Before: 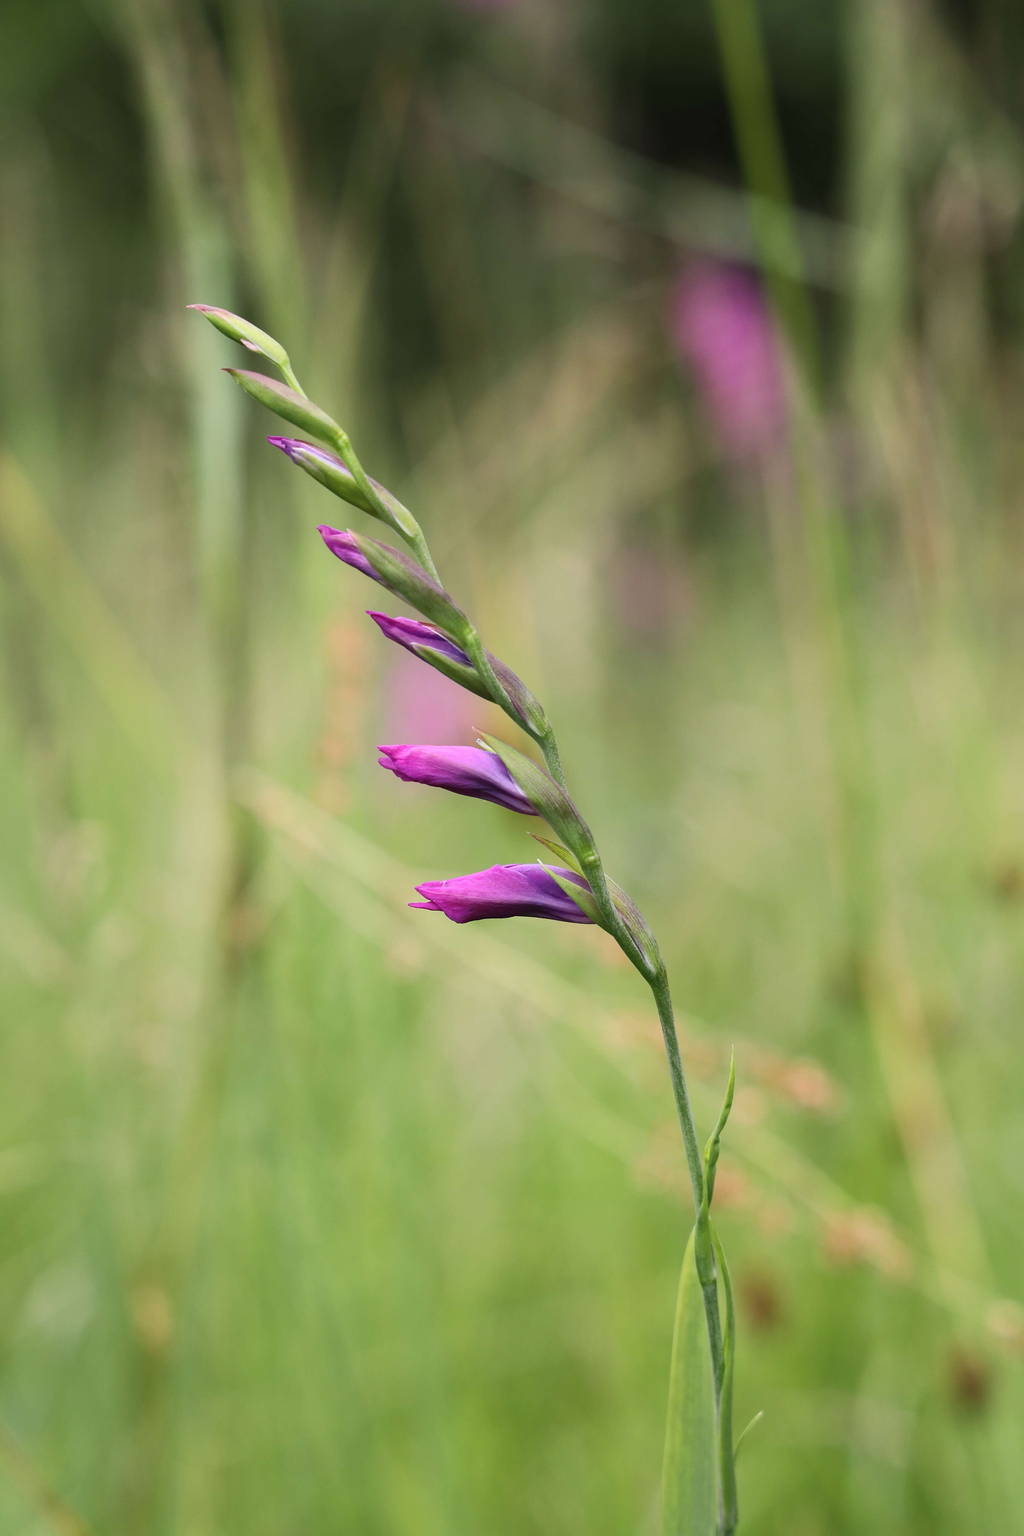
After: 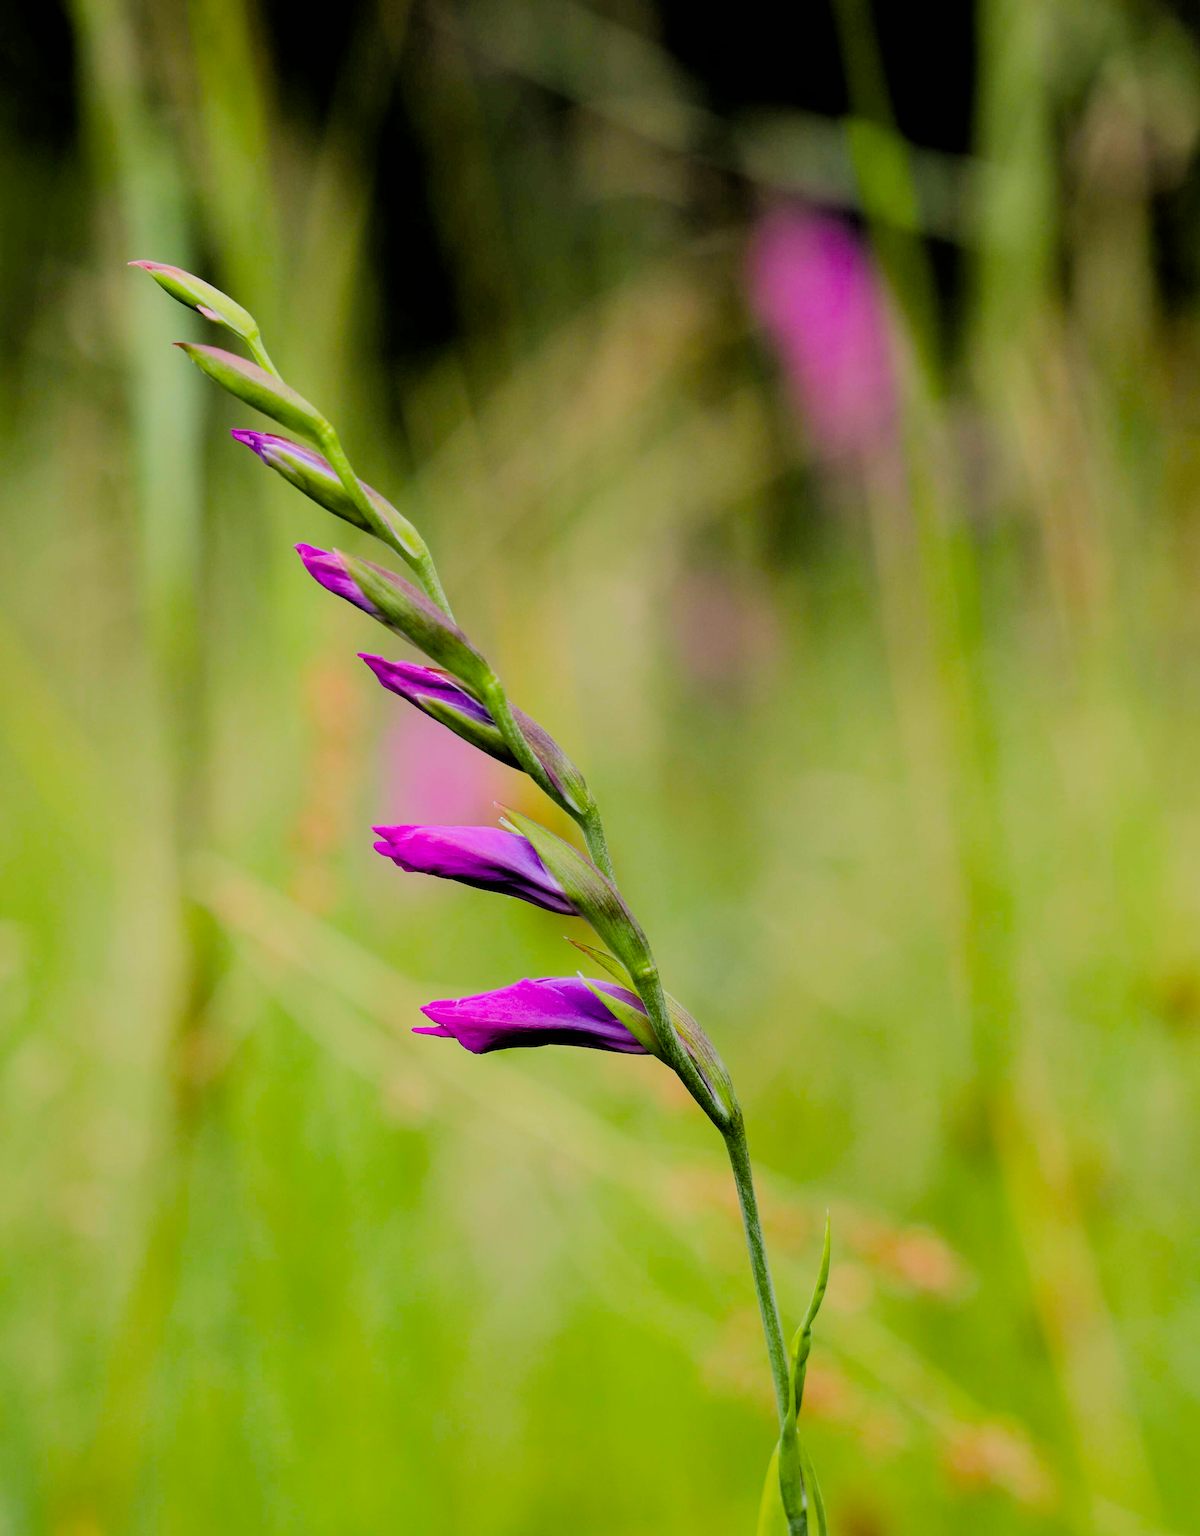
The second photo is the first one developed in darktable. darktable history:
filmic rgb: black relative exposure -2.81 EV, white relative exposure 4.56 EV, hardness 1.77, contrast 1.237, color science v6 (2022), iterations of high-quality reconstruction 0
color balance rgb: linear chroma grading › global chroma 14.804%, perceptual saturation grading › global saturation 20%, perceptual saturation grading › highlights 2.801%, perceptual saturation grading › shadows 50.057%
crop: left 8.523%, top 6.596%, bottom 15.36%
